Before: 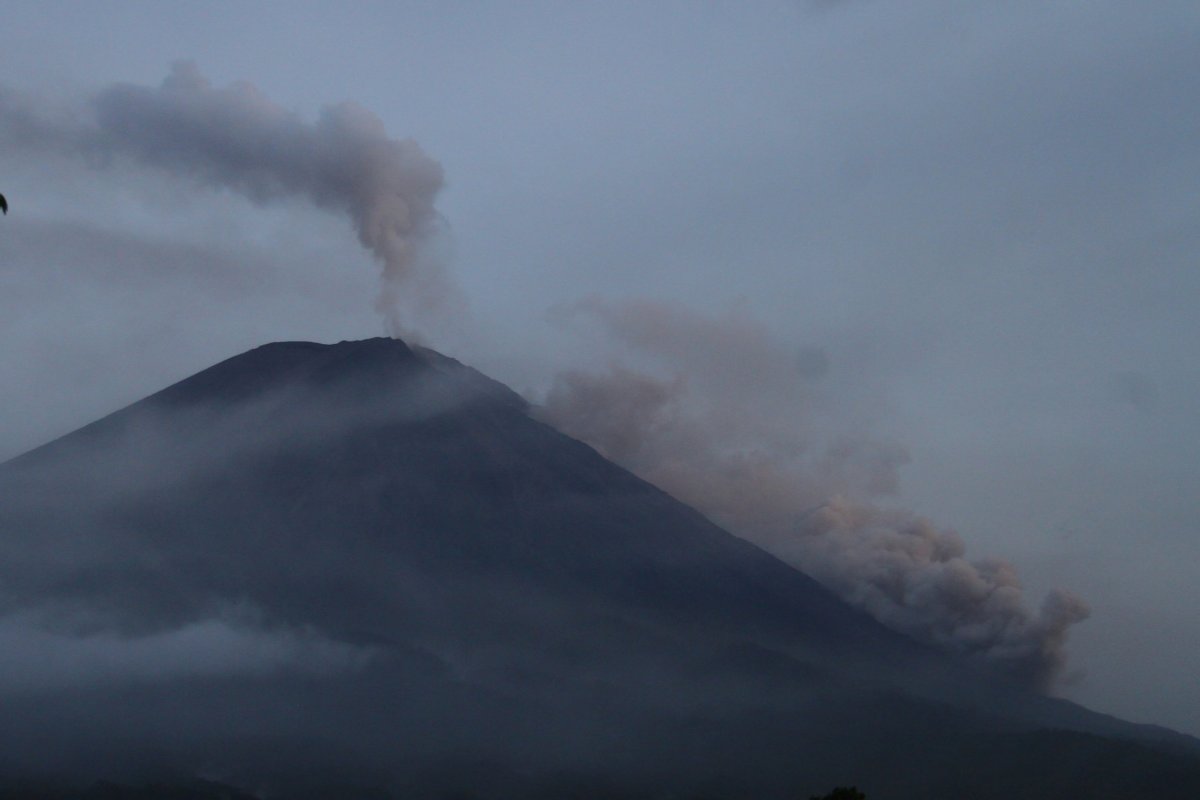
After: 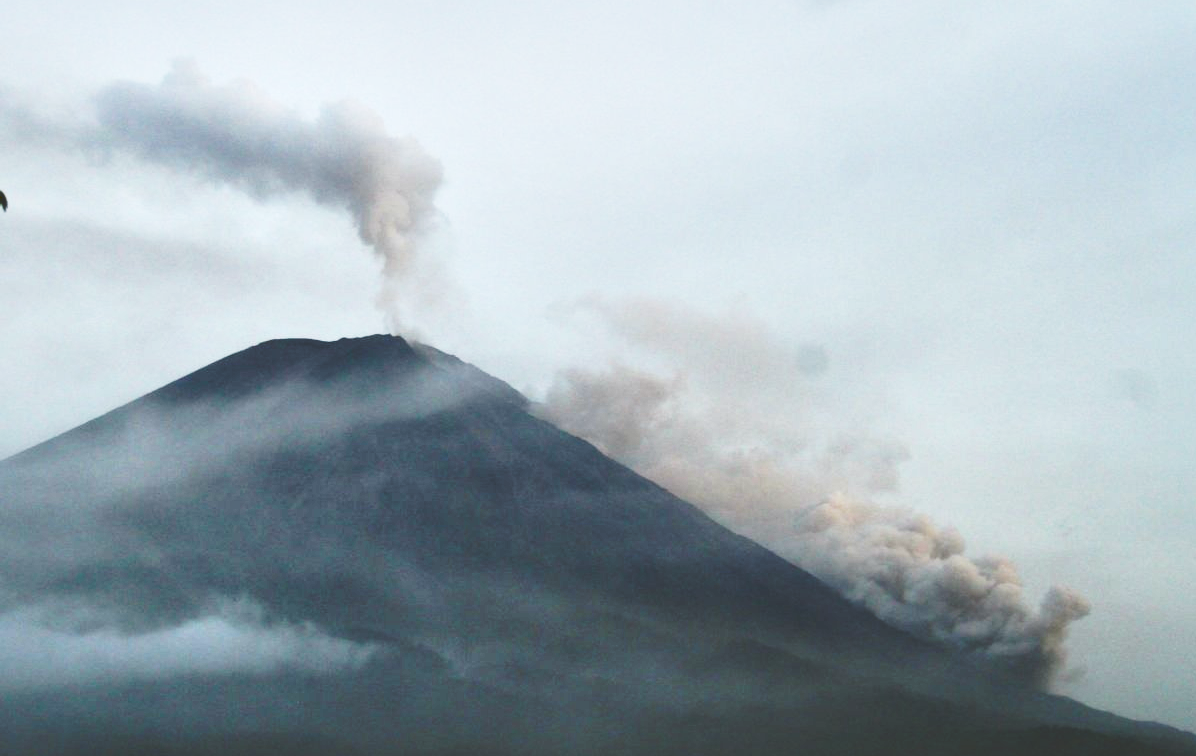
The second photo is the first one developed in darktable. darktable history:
tone curve: curves: ch0 [(0, 0) (0.003, 0.203) (0.011, 0.203) (0.025, 0.21) (0.044, 0.22) (0.069, 0.231) (0.1, 0.243) (0.136, 0.255) (0.177, 0.277) (0.224, 0.305) (0.277, 0.346) (0.335, 0.412) (0.399, 0.492) (0.468, 0.571) (0.543, 0.658) (0.623, 0.75) (0.709, 0.837) (0.801, 0.905) (0.898, 0.955) (1, 1)], preserve colors none
color balance: mode lift, gamma, gain (sRGB), lift [1.04, 1, 1, 0.97], gamma [1.01, 1, 1, 0.97], gain [0.96, 1, 1, 0.97]
crop: top 0.448%, right 0.264%, bottom 5.045%
filmic rgb: middle gray luminance 8.8%, black relative exposure -6.3 EV, white relative exposure 2.7 EV, threshold 6 EV, target black luminance 0%, hardness 4.74, latitude 73.47%, contrast 1.332, shadows ↔ highlights balance 10.13%, add noise in highlights 0, preserve chrominance no, color science v3 (2019), use custom middle-gray values true, iterations of high-quality reconstruction 0, contrast in highlights soft, enable highlight reconstruction true
local contrast: mode bilateral grid, contrast 25, coarseness 60, detail 151%, midtone range 0.2
